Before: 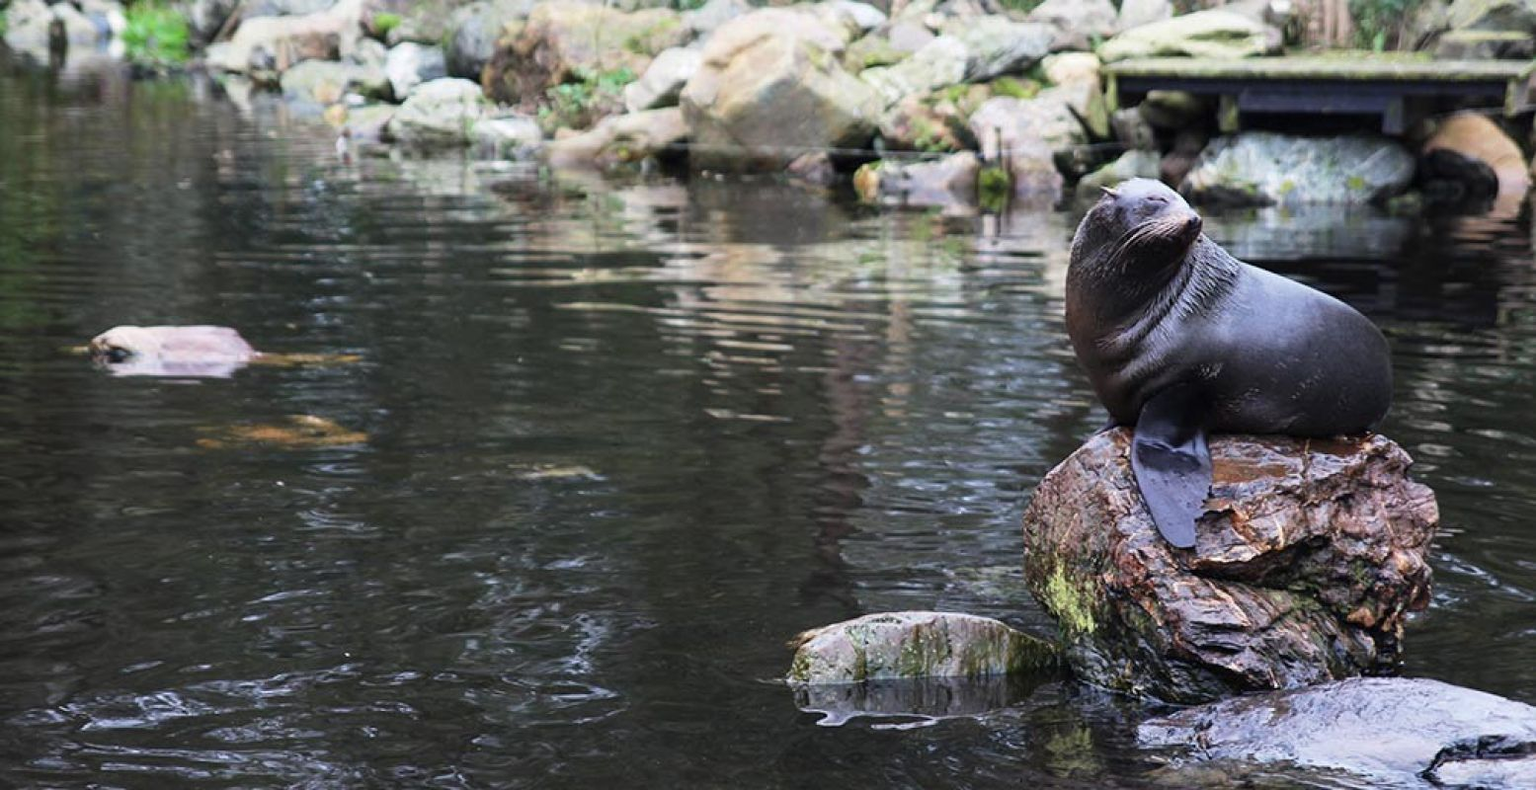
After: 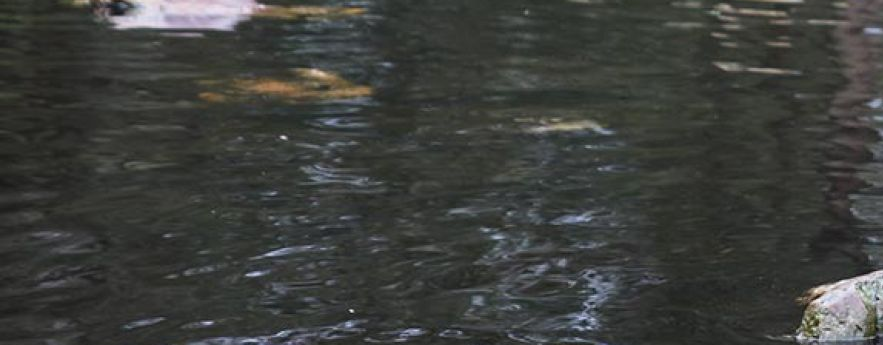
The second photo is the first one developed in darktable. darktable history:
crop: top 44.034%, right 43.172%, bottom 12.751%
